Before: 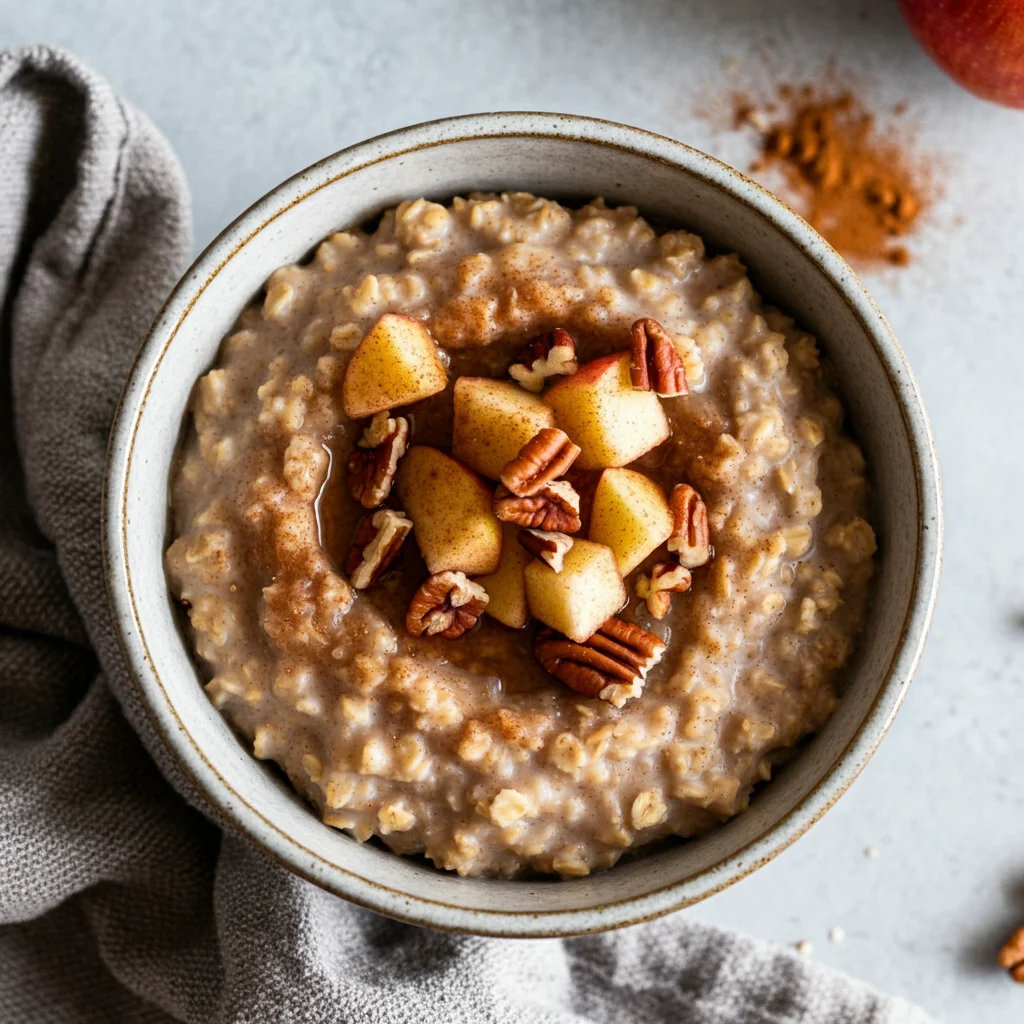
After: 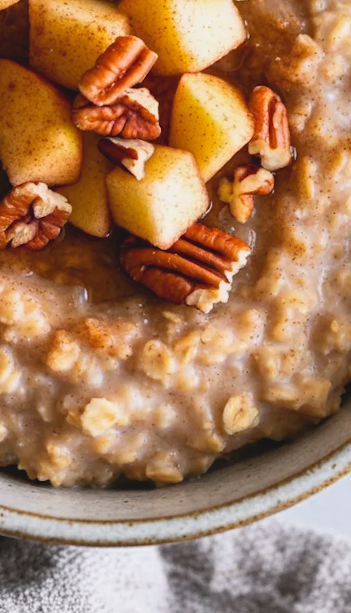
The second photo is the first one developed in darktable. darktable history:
white balance: red 1.009, blue 1.027
rotate and perspective: rotation -2.22°, lens shift (horizontal) -0.022, automatic cropping off
contrast brightness saturation: contrast -0.1, brightness 0.05, saturation 0.08
crop: left 40.878%, top 39.176%, right 25.993%, bottom 3.081%
